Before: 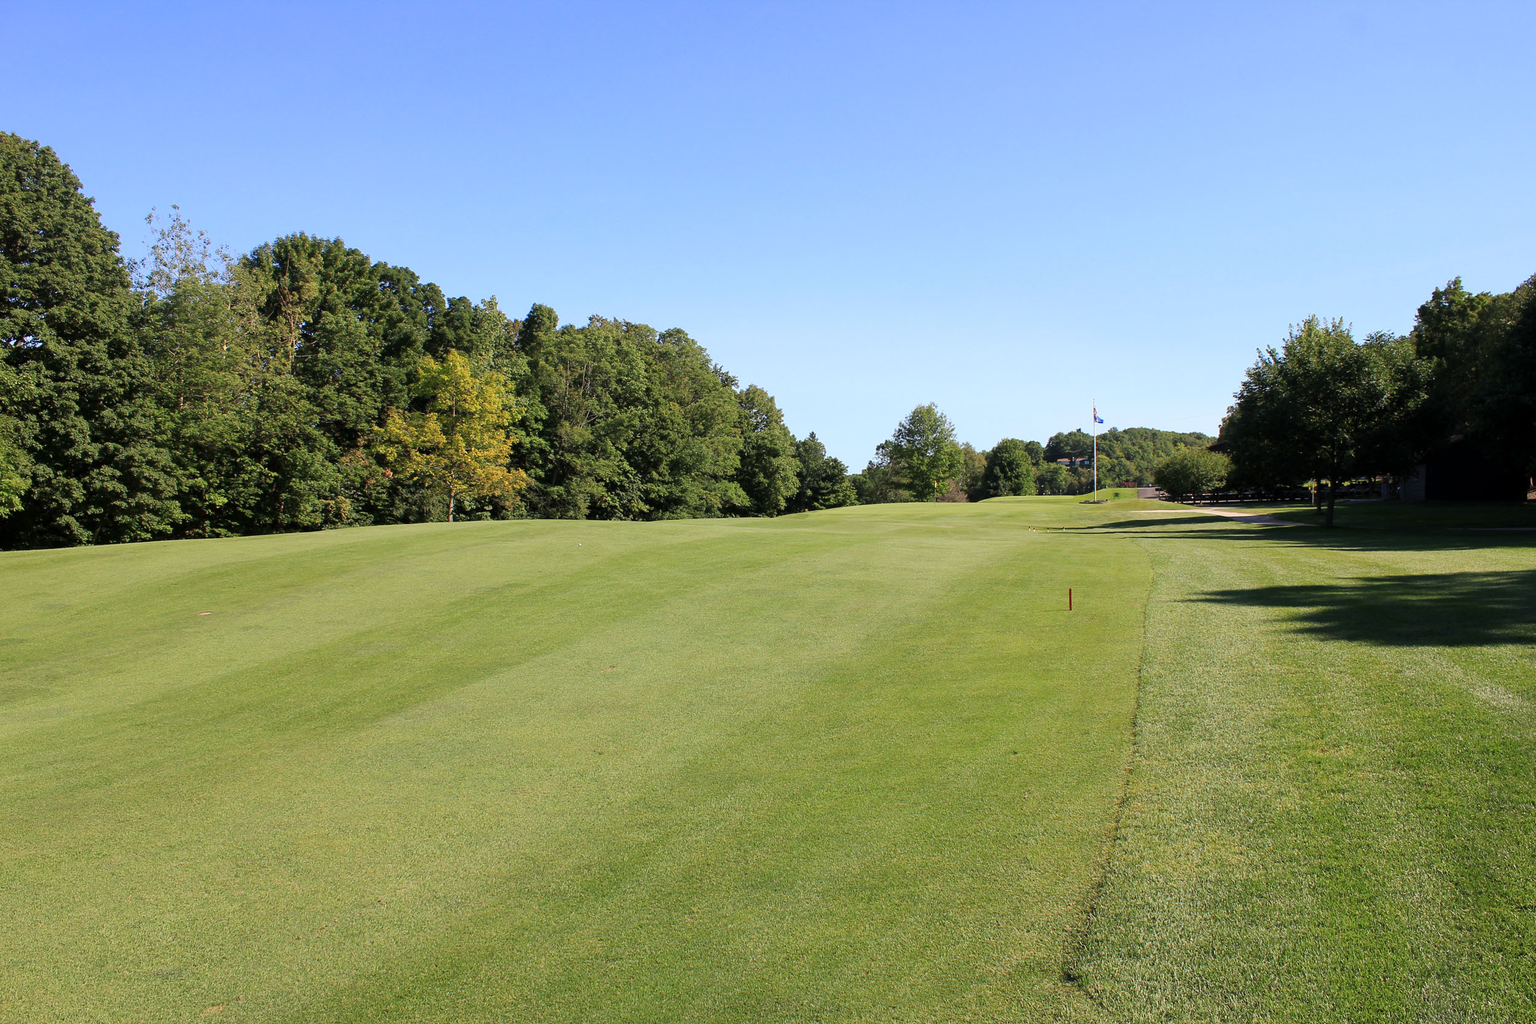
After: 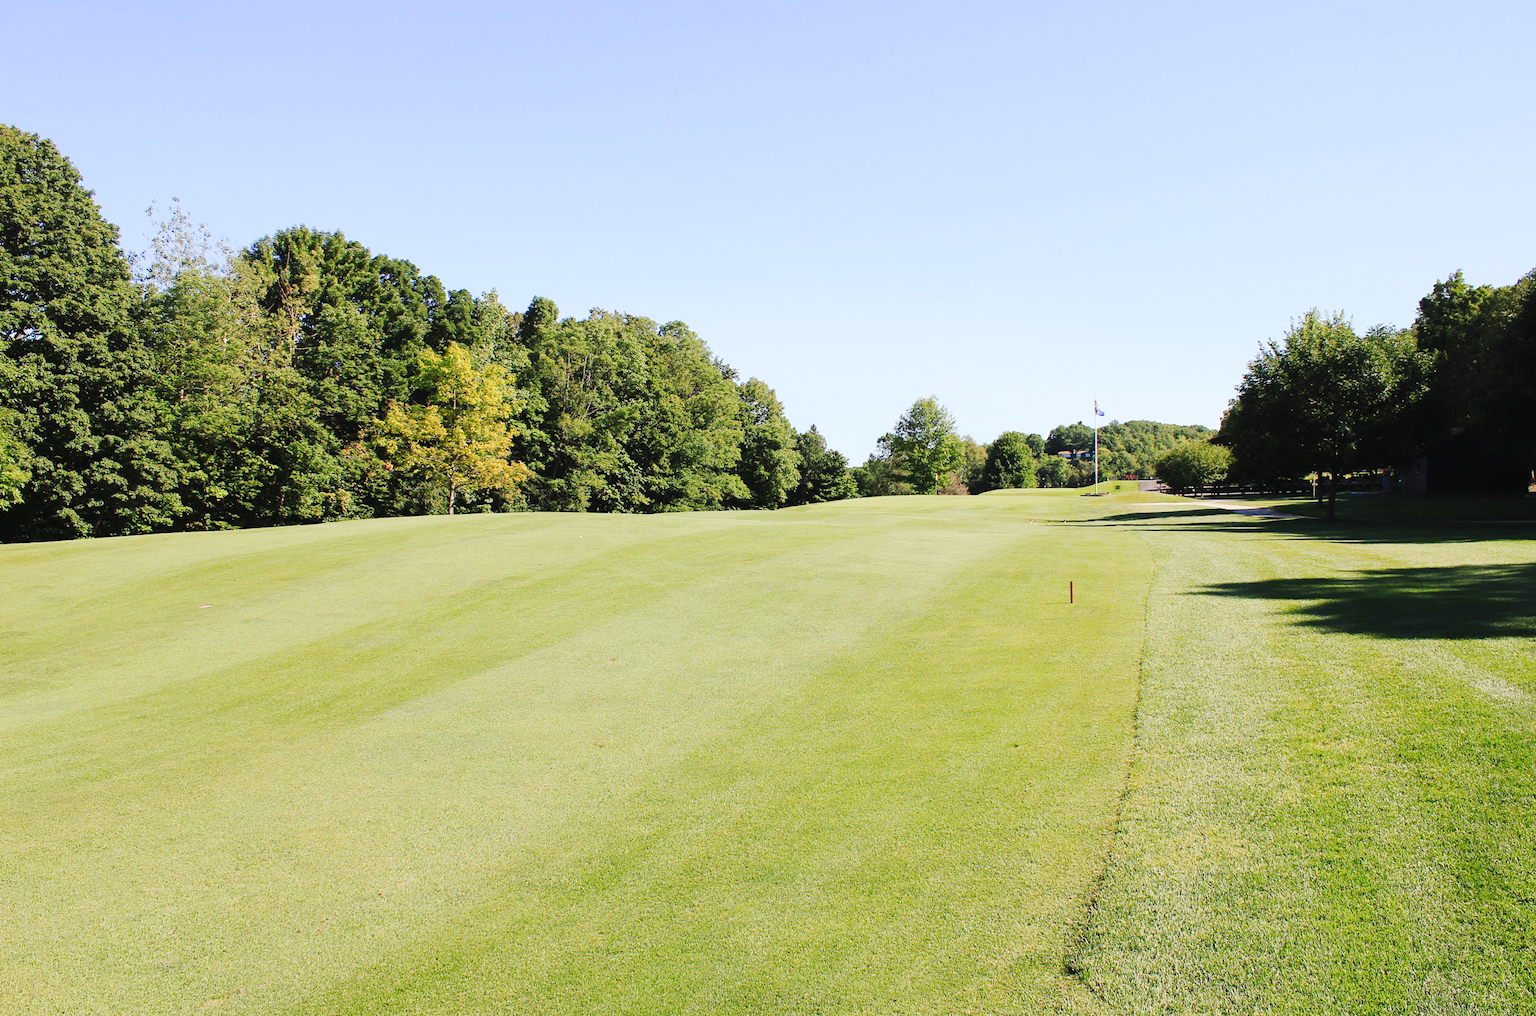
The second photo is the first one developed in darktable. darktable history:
crop: top 0.814%, right 0.056%
tone curve: curves: ch0 [(0, 0.026) (0.146, 0.158) (0.272, 0.34) (0.453, 0.627) (0.687, 0.829) (1, 1)], preserve colors none
